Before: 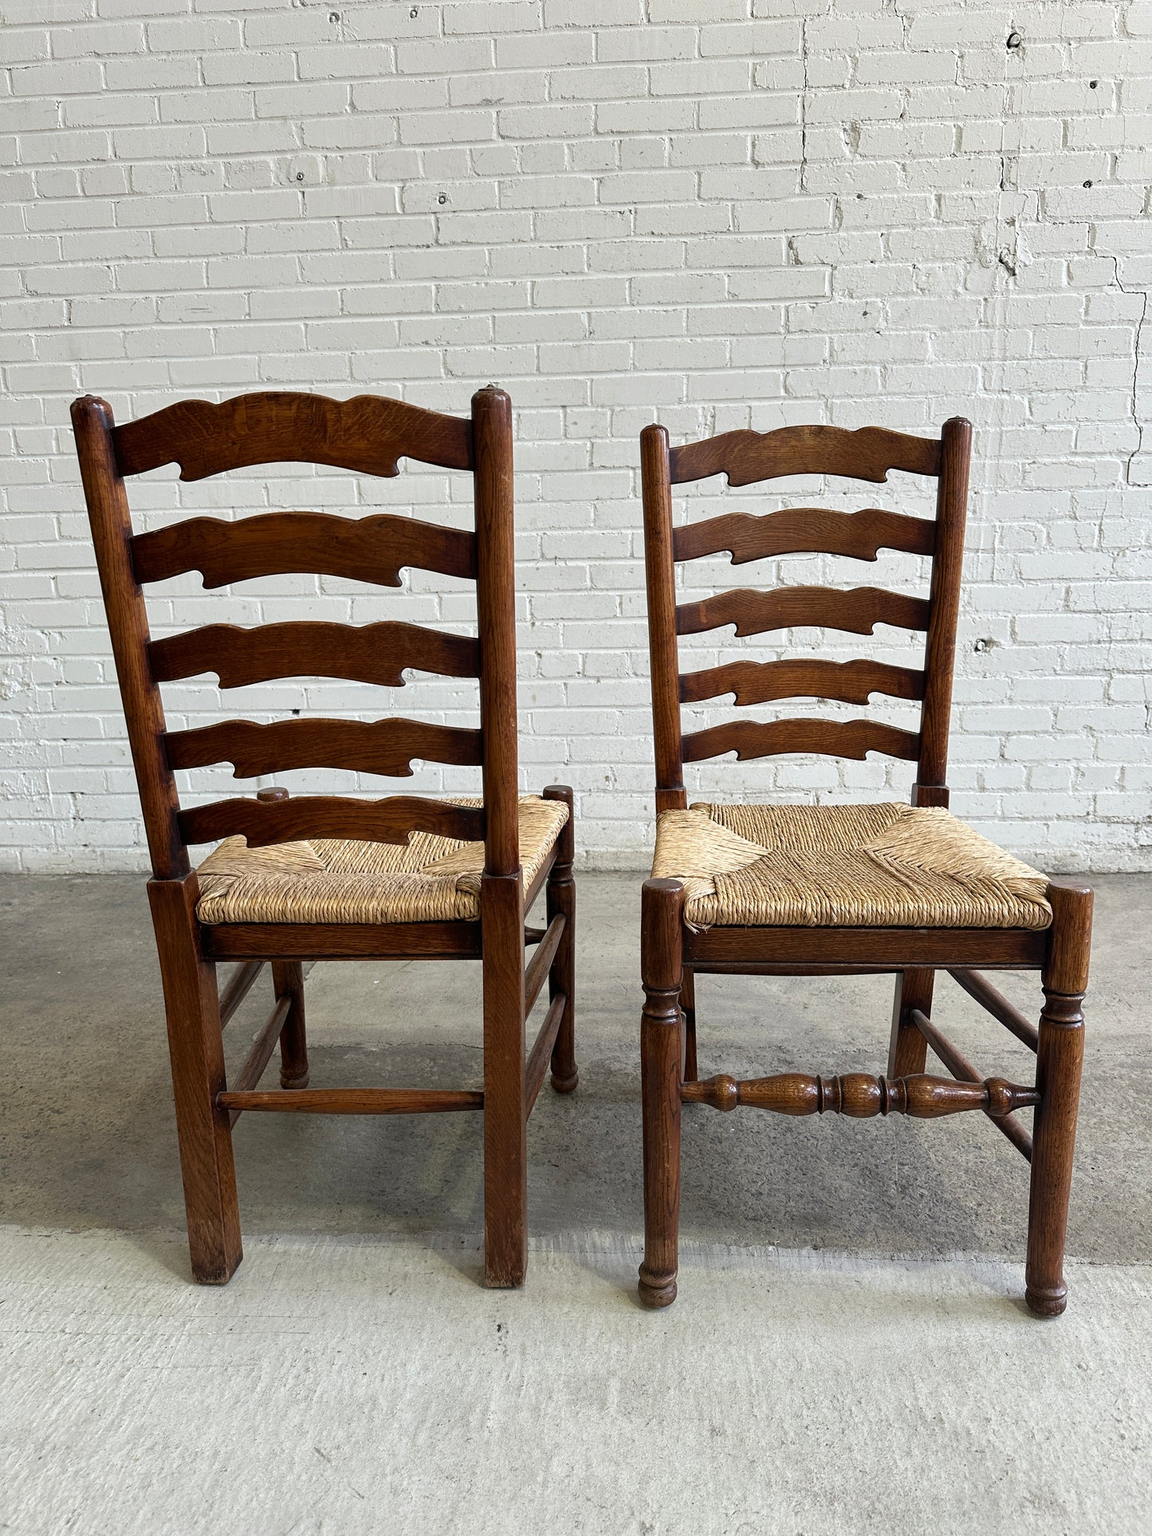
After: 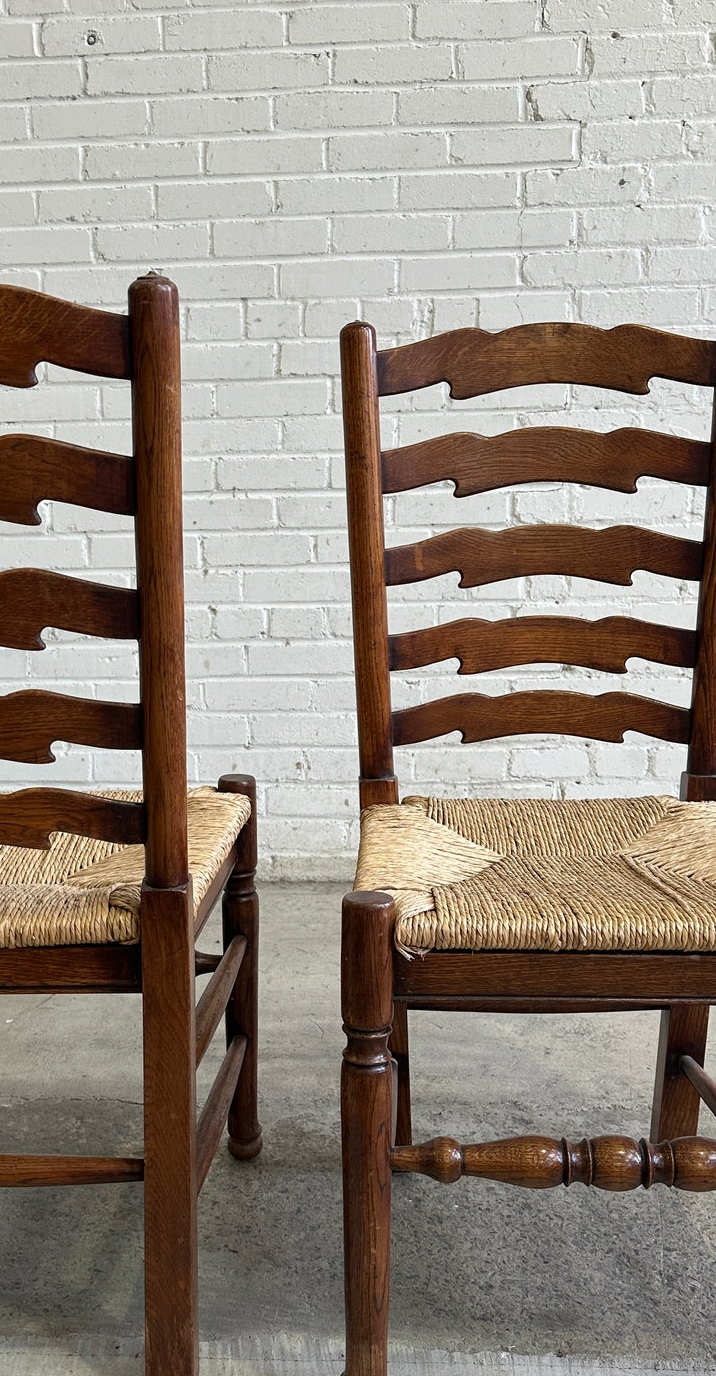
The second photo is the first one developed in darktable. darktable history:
crop: left 32.075%, top 10.976%, right 18.355%, bottom 17.596%
local contrast: mode bilateral grid, contrast 10, coarseness 25, detail 110%, midtone range 0.2
